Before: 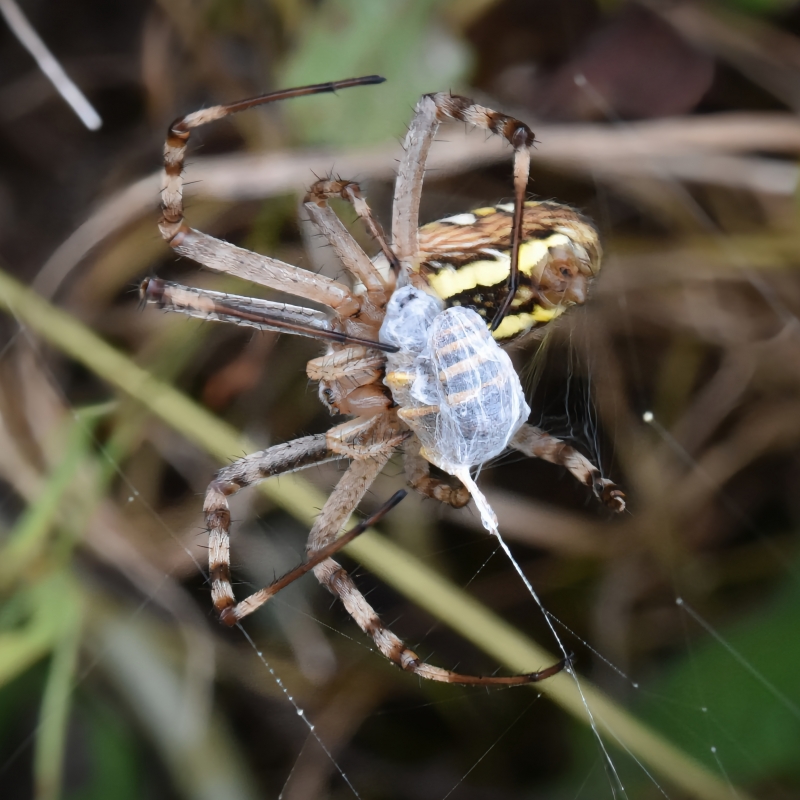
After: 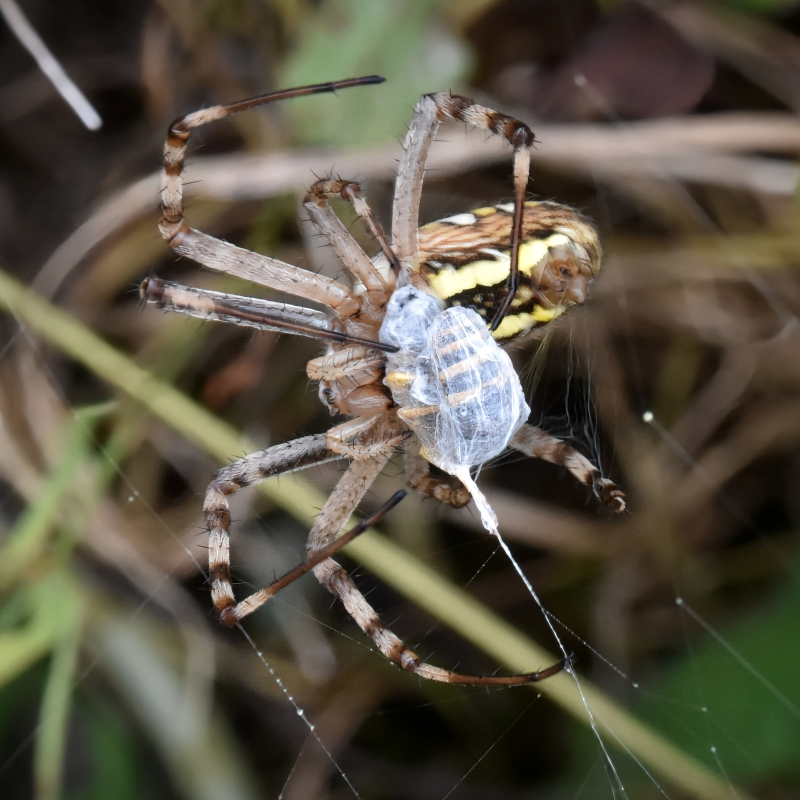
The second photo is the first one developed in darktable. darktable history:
local contrast: highlights 103%, shadows 100%, detail 120%, midtone range 0.2
